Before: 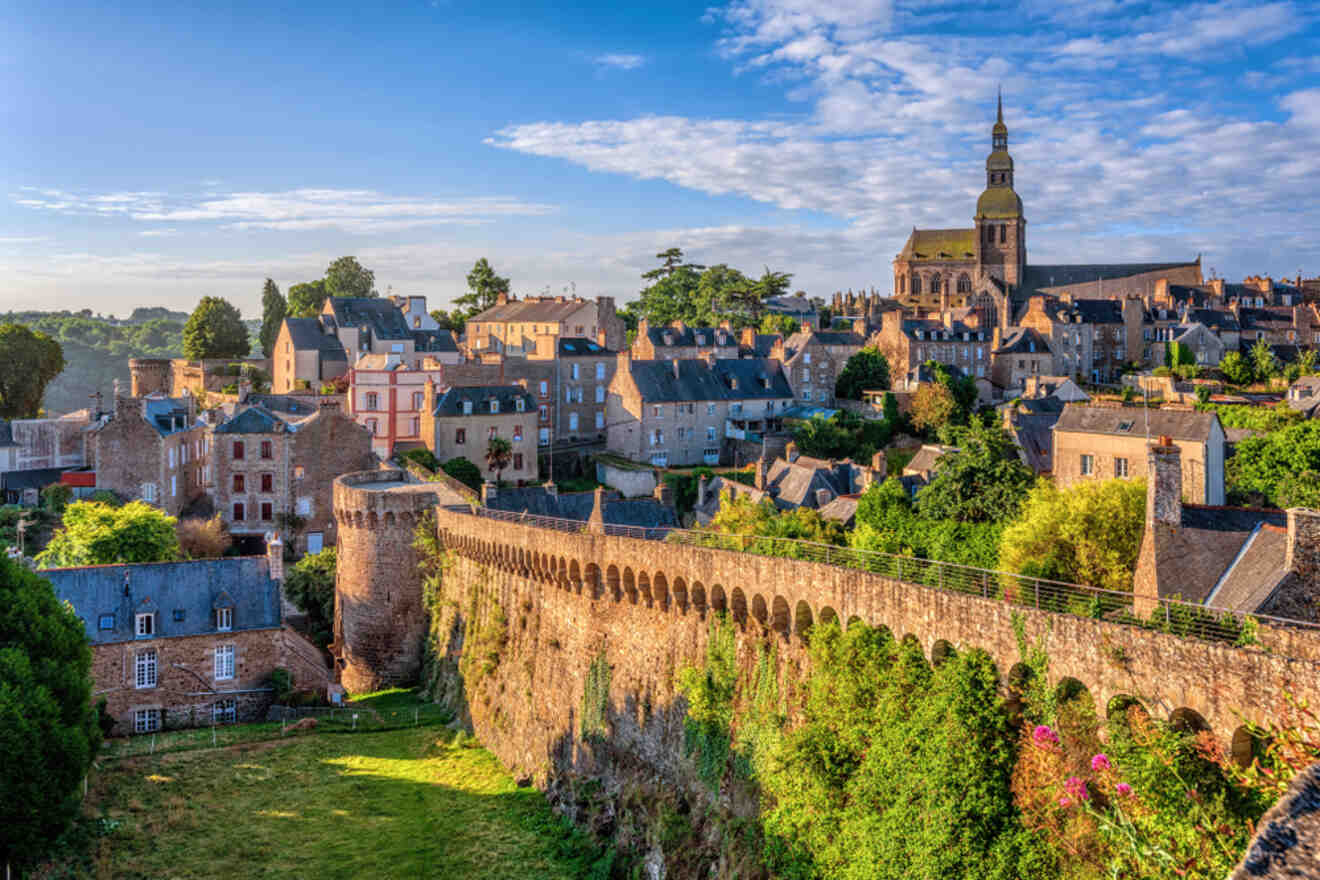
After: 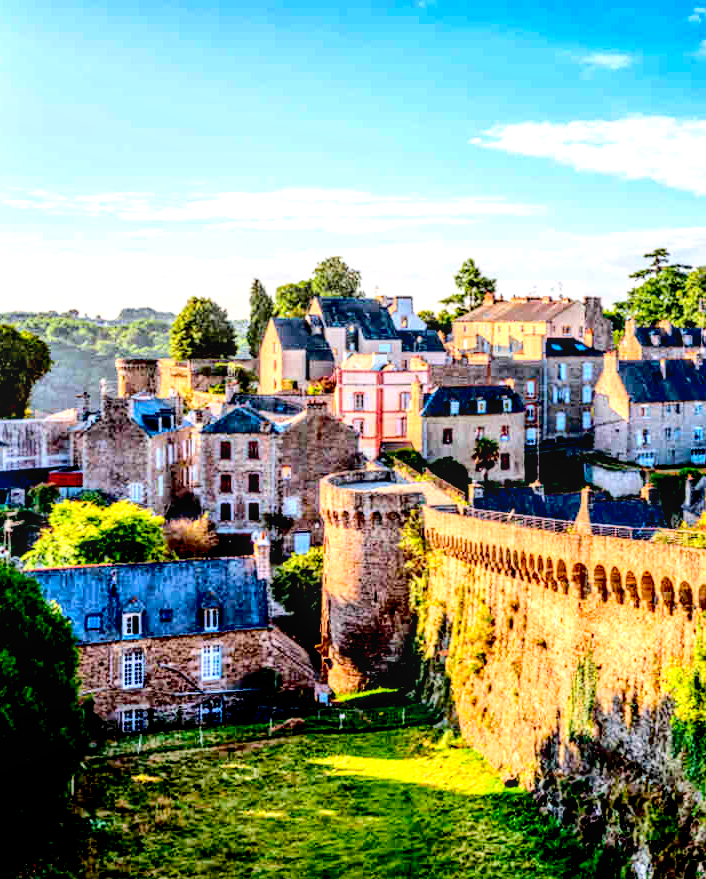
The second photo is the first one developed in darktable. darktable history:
crop: left 1.013%, right 45.492%, bottom 0.089%
local contrast: on, module defaults
exposure: black level correction 0.036, exposure 0.9 EV, compensate highlight preservation false
base curve: curves: ch0 [(0, 0) (0.036, 0.025) (0.121, 0.166) (0.206, 0.329) (0.605, 0.79) (1, 1)]
